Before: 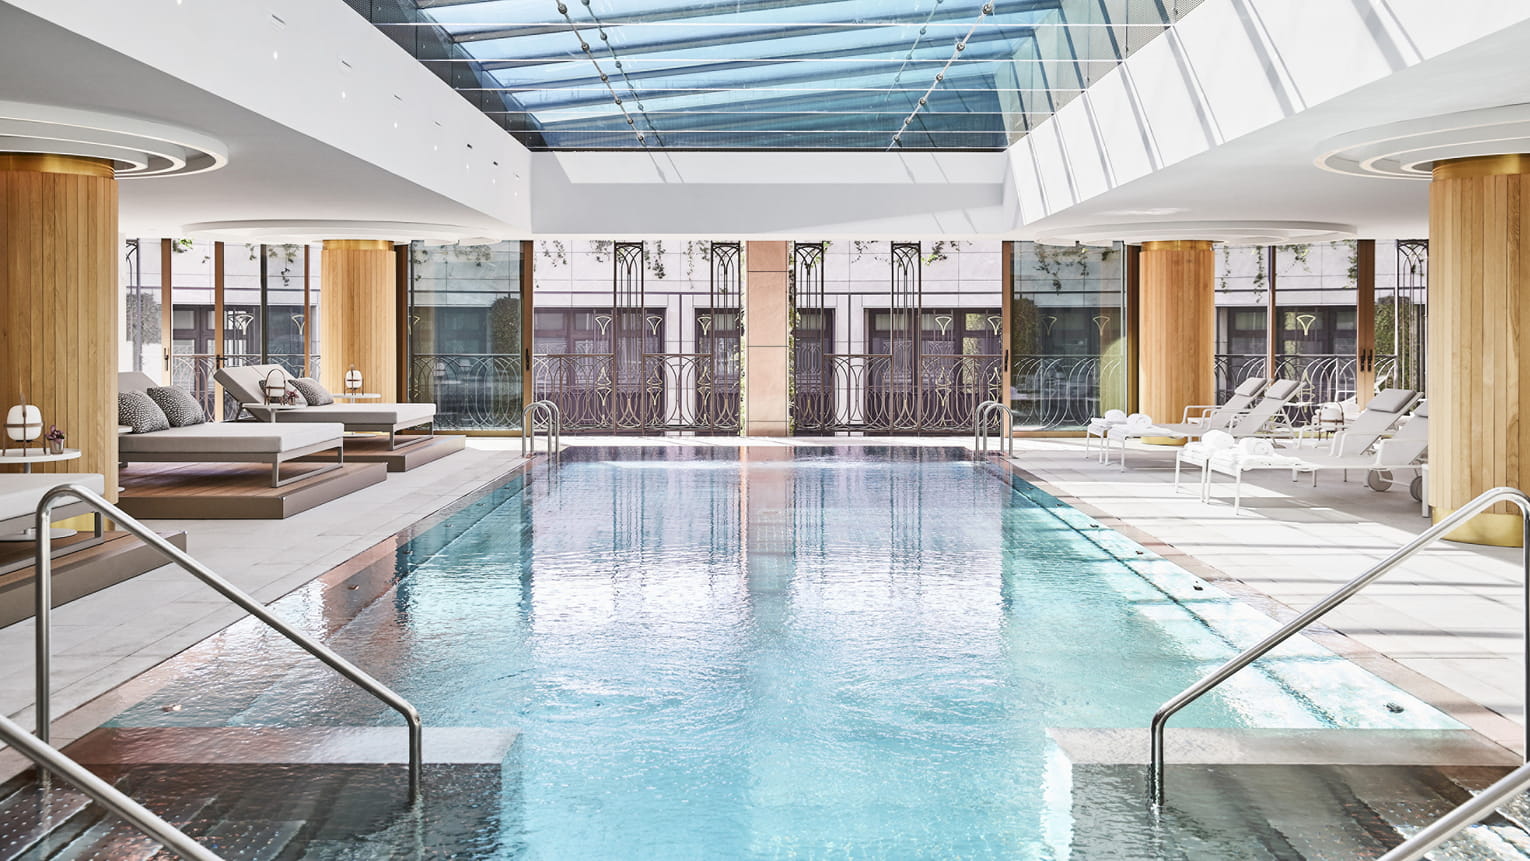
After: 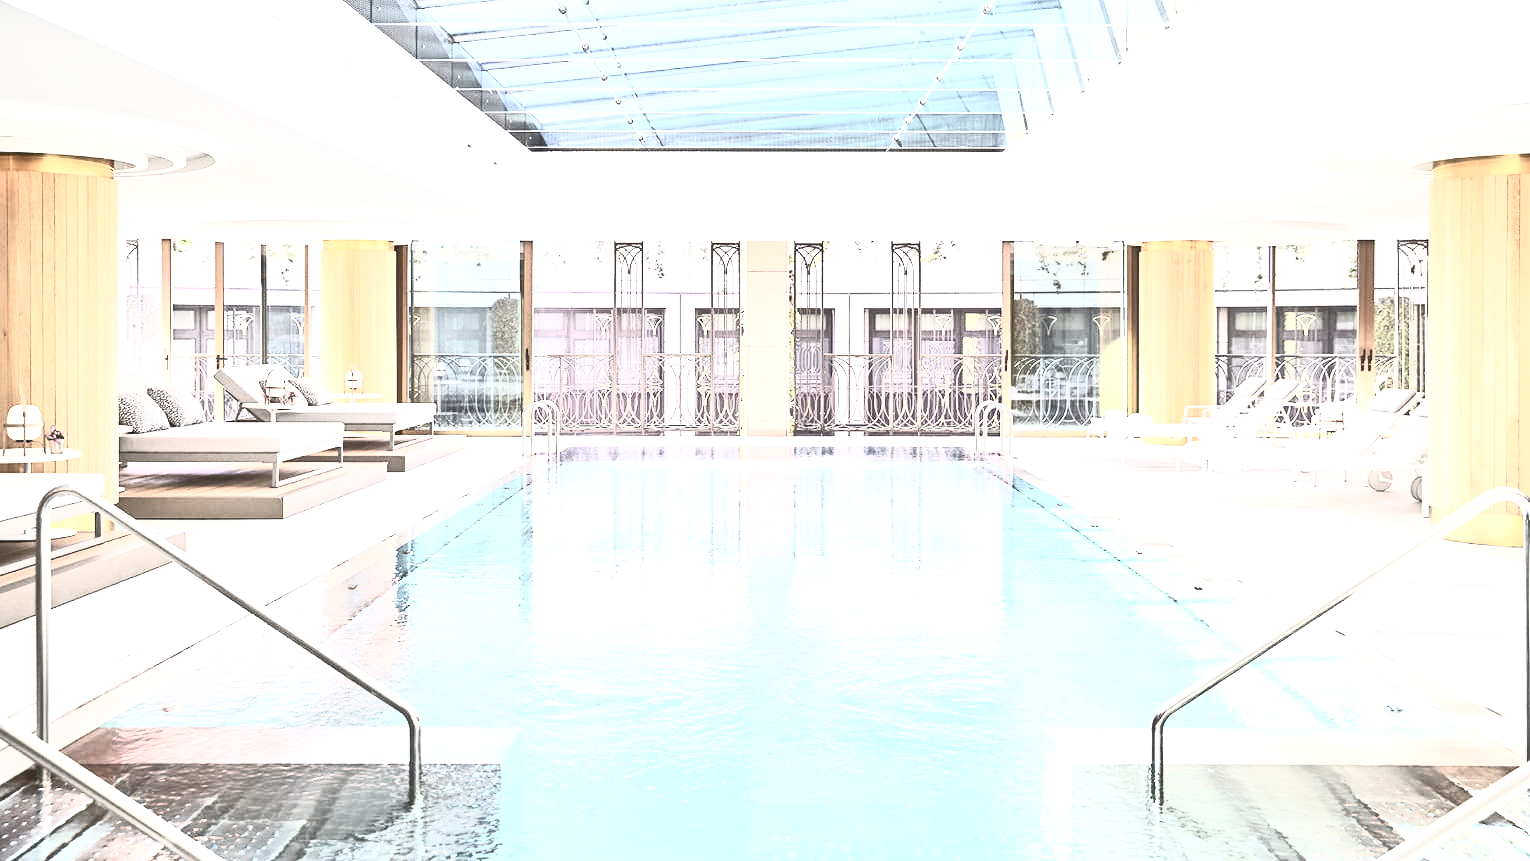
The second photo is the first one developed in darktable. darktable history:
contrast brightness saturation: contrast 0.561, brightness 0.567, saturation -0.337
exposure: black level correction 0, exposure 1.2 EV, compensate highlight preservation false
levels: mode automatic, levels [0.062, 0.494, 0.925]
